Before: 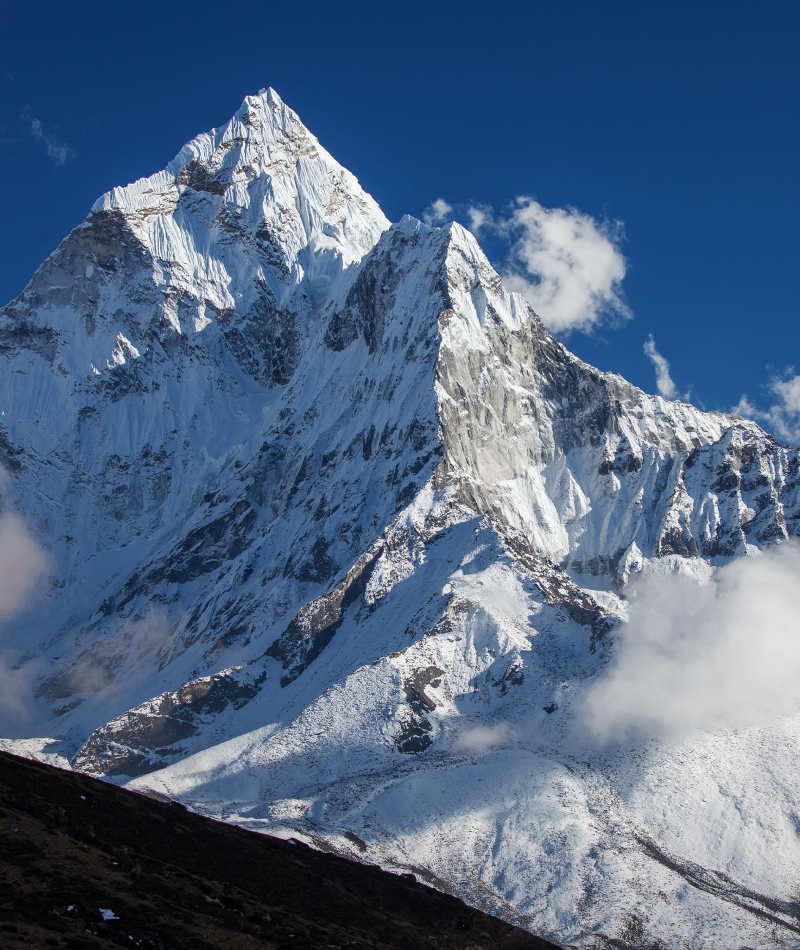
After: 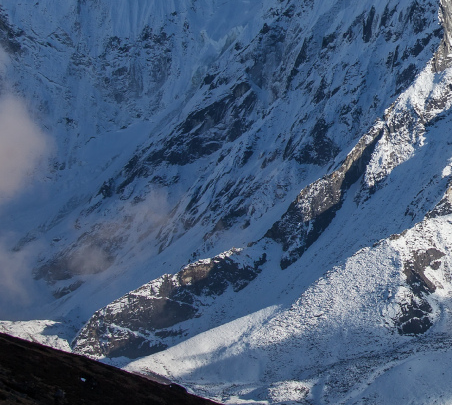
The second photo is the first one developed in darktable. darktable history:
crop: top 44.001%, right 43.485%, bottom 13.29%
